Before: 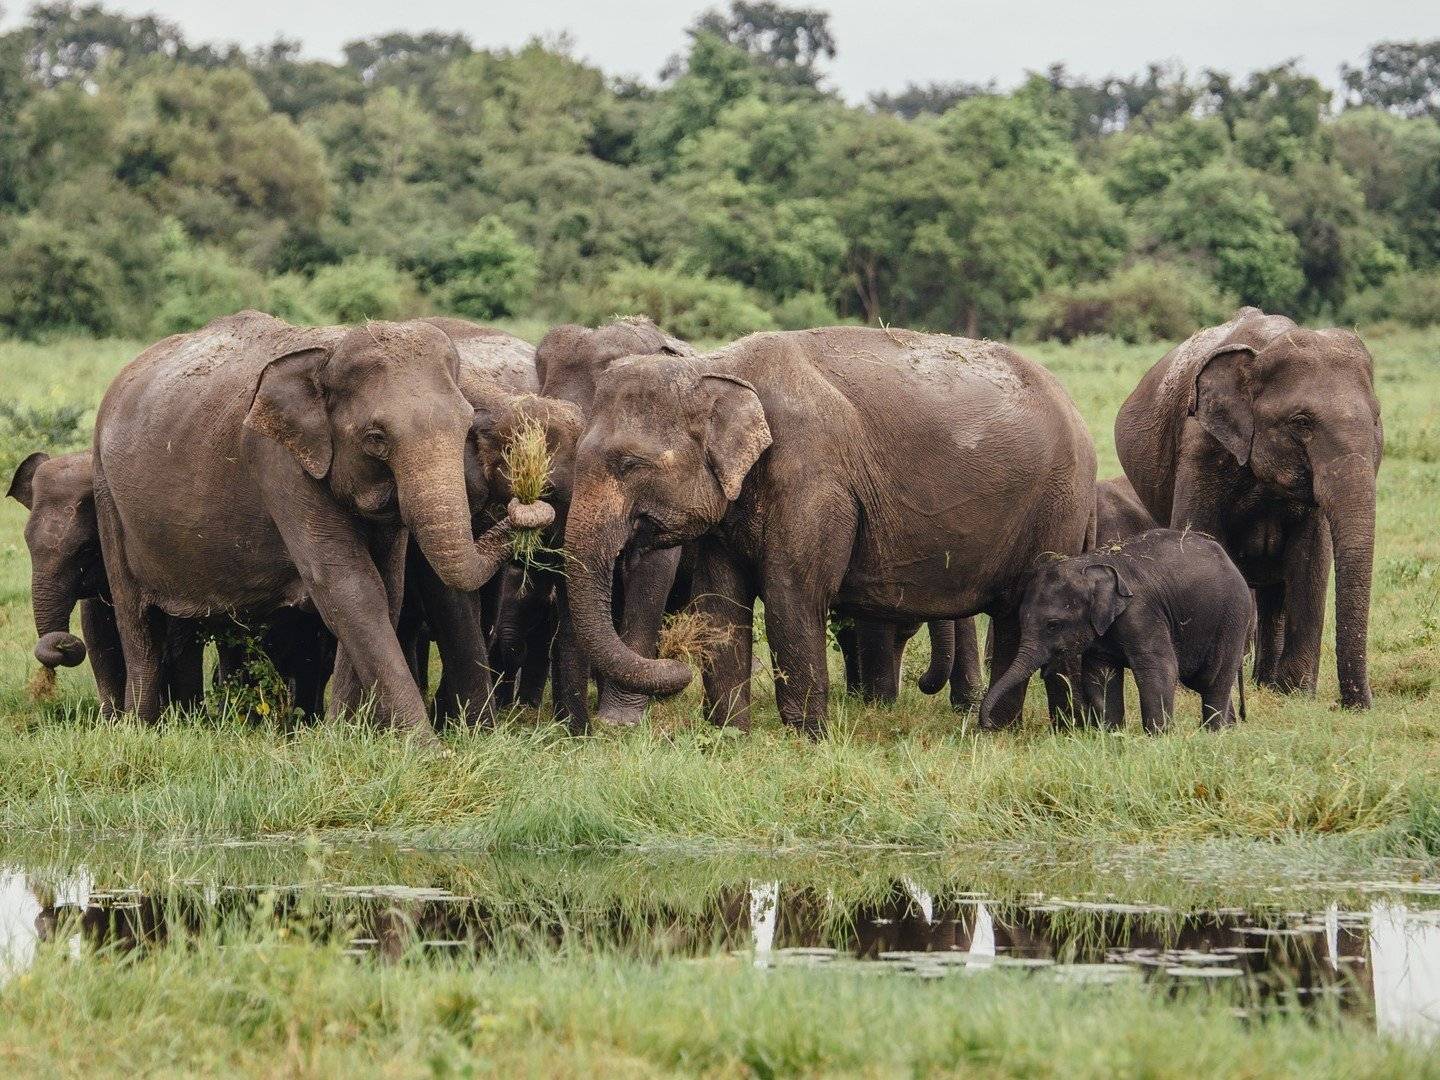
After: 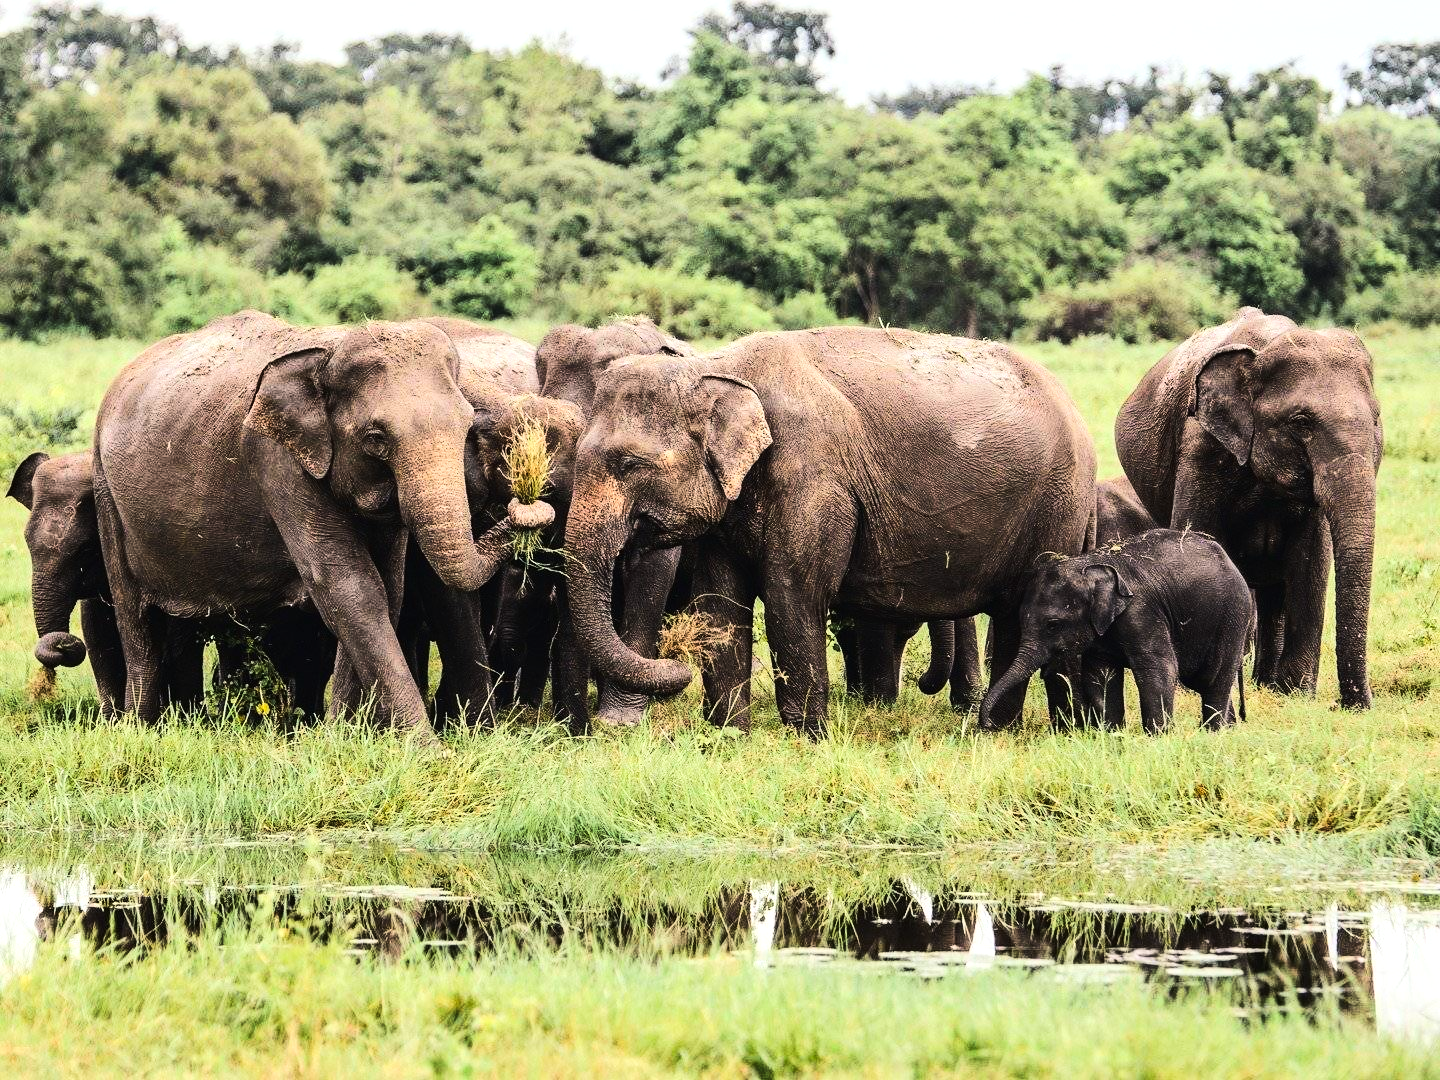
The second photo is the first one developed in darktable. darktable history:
tone curve: curves: ch0 [(0, 0) (0.003, 0.005) (0.011, 0.011) (0.025, 0.02) (0.044, 0.03) (0.069, 0.041) (0.1, 0.062) (0.136, 0.089) (0.177, 0.135) (0.224, 0.189) (0.277, 0.259) (0.335, 0.373) (0.399, 0.499) (0.468, 0.622) (0.543, 0.724) (0.623, 0.807) (0.709, 0.868) (0.801, 0.916) (0.898, 0.964) (1, 1)], color space Lab, linked channels, preserve colors none
tone equalizer: edges refinement/feathering 500, mask exposure compensation -1.57 EV, preserve details no
color balance rgb: perceptual saturation grading › global saturation 0.3%, perceptual brilliance grading › global brilliance 14.777%, perceptual brilliance grading › shadows -34.353%, global vibrance 20%
